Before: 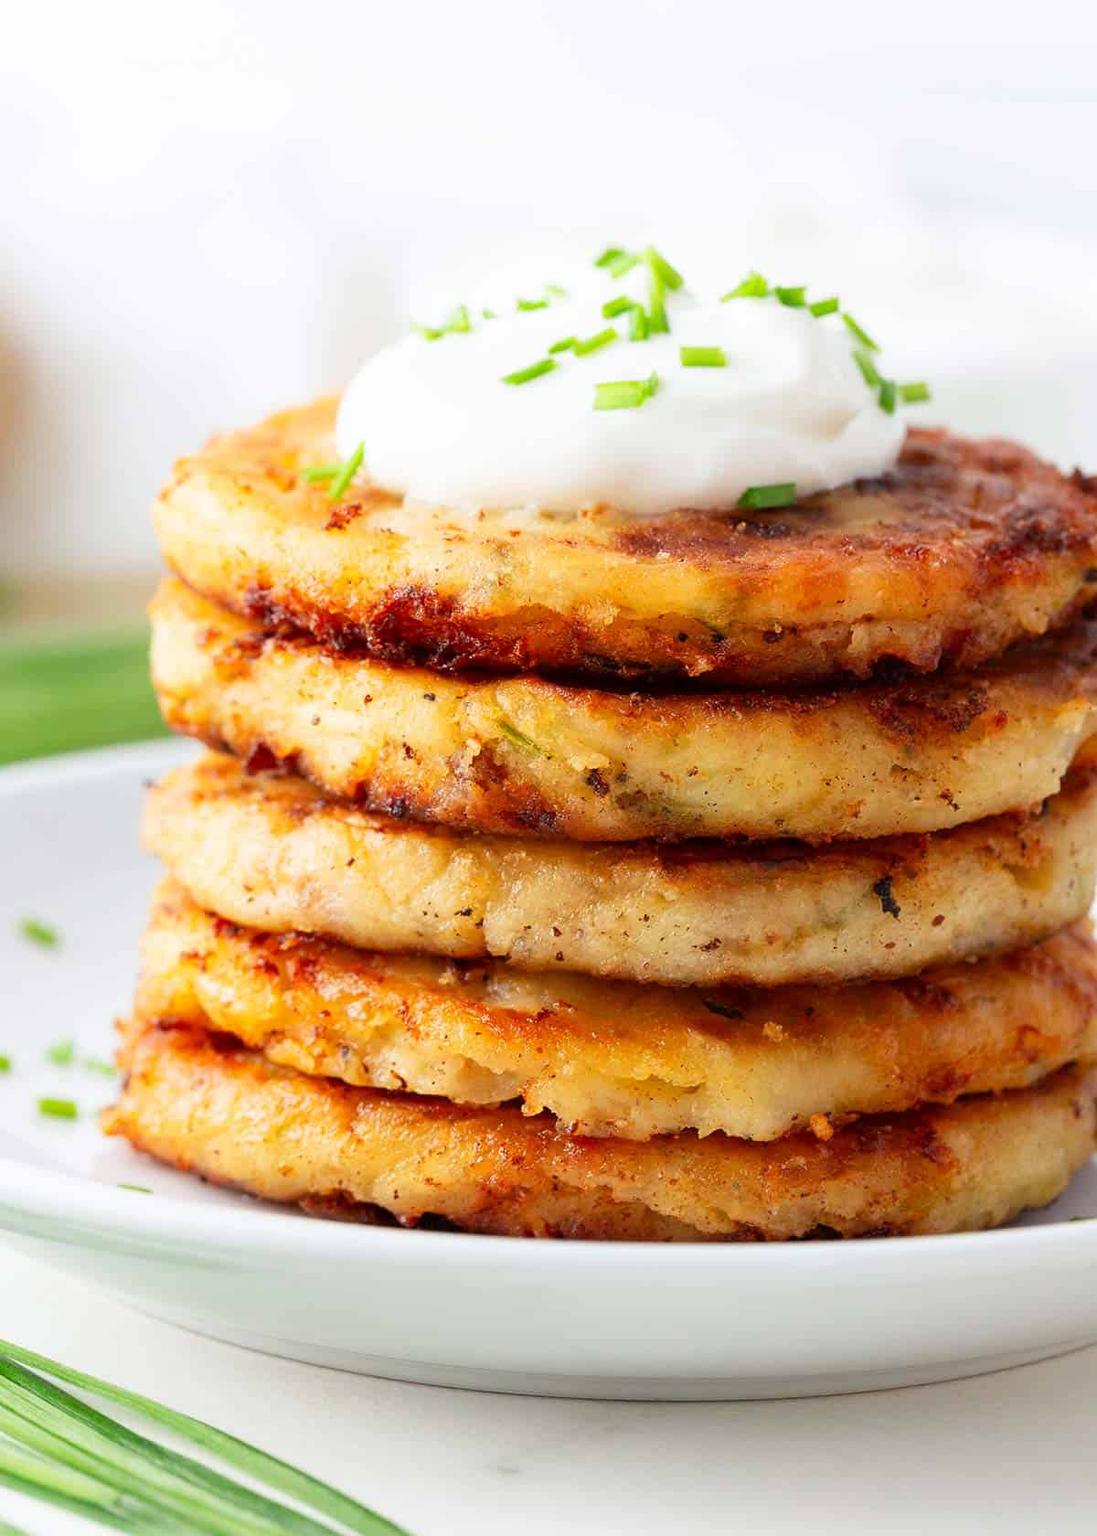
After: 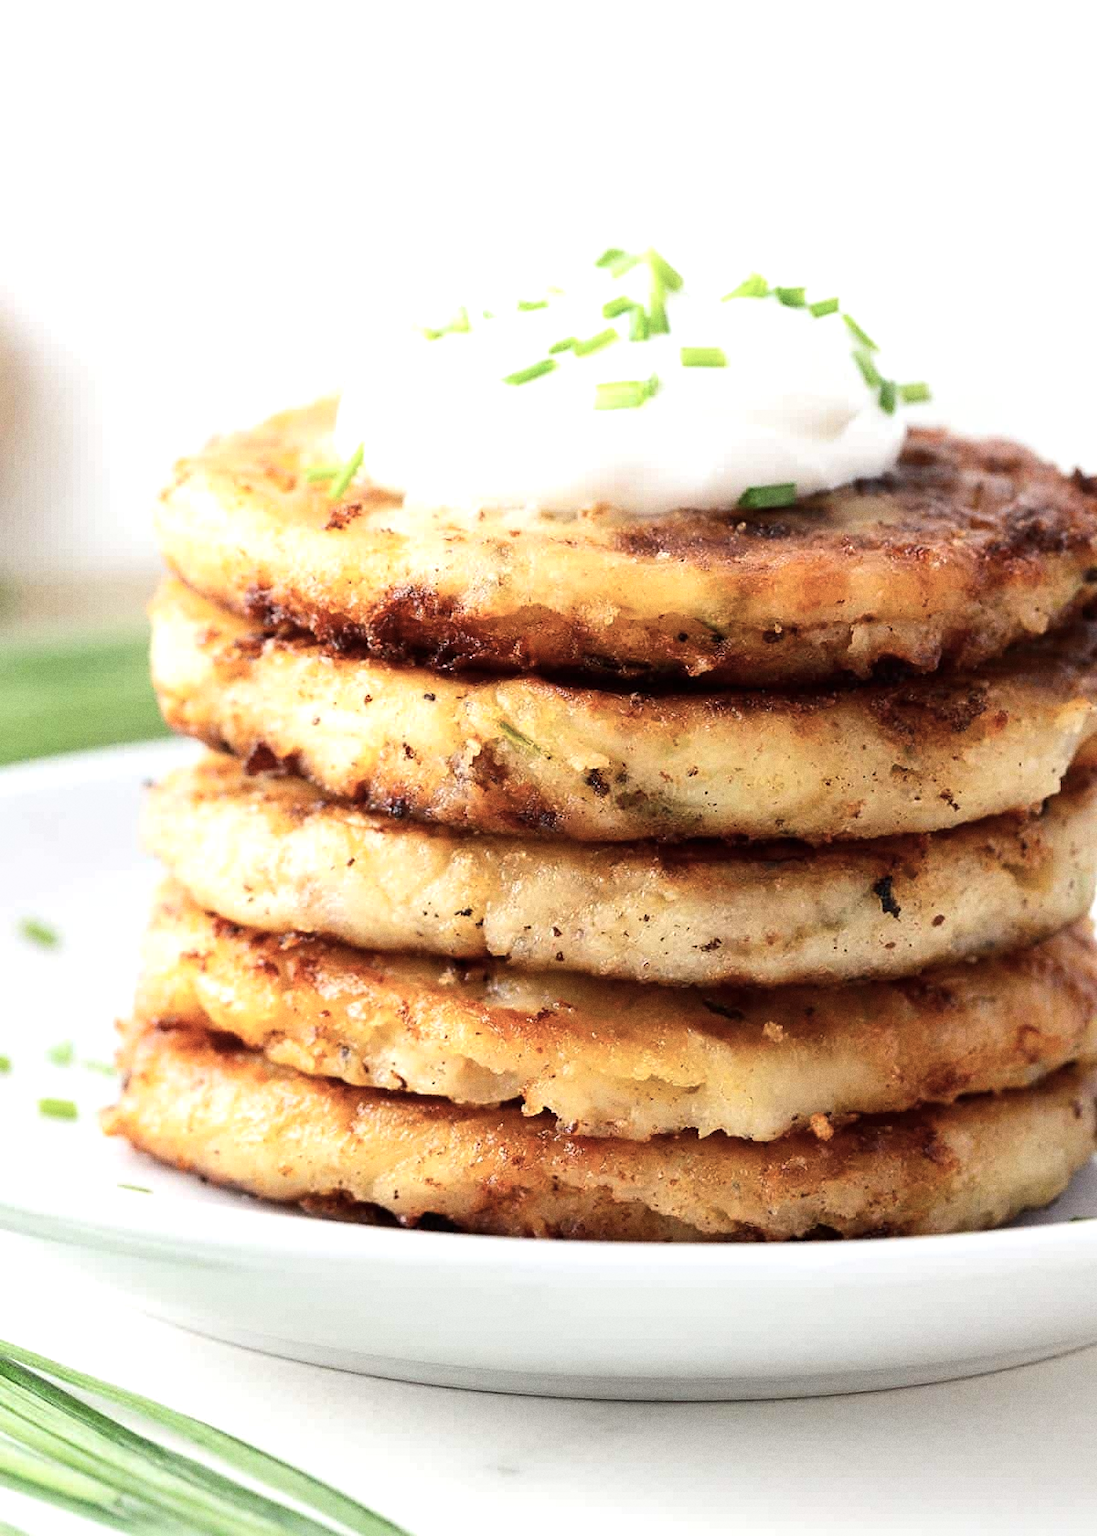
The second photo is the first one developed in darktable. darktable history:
grain: on, module defaults
contrast brightness saturation: contrast 0.1, saturation -0.3
tone equalizer: -8 EV -0.417 EV, -7 EV -0.389 EV, -6 EV -0.333 EV, -5 EV -0.222 EV, -3 EV 0.222 EV, -2 EV 0.333 EV, -1 EV 0.389 EV, +0 EV 0.417 EV, edges refinement/feathering 500, mask exposure compensation -1.57 EV, preserve details no
